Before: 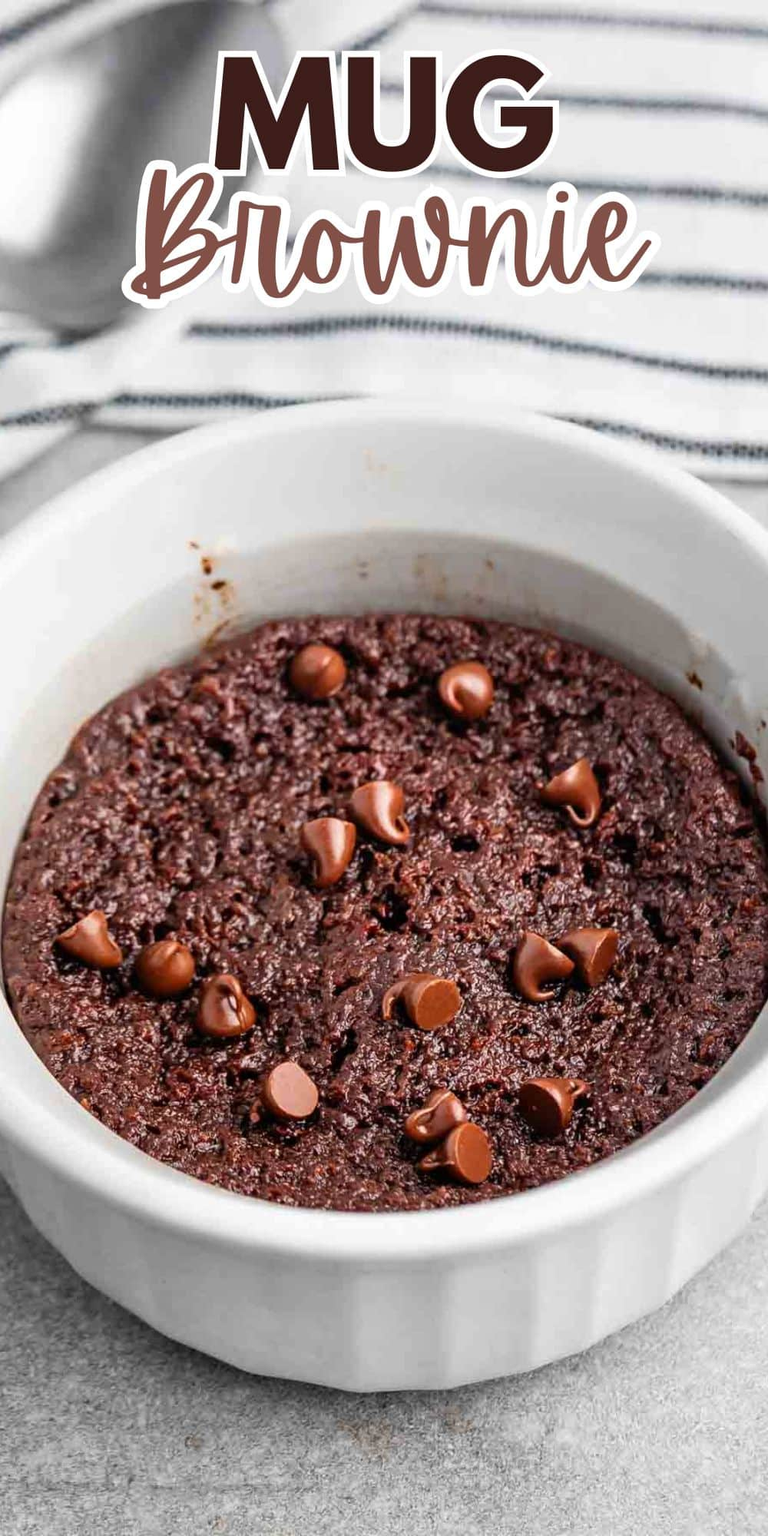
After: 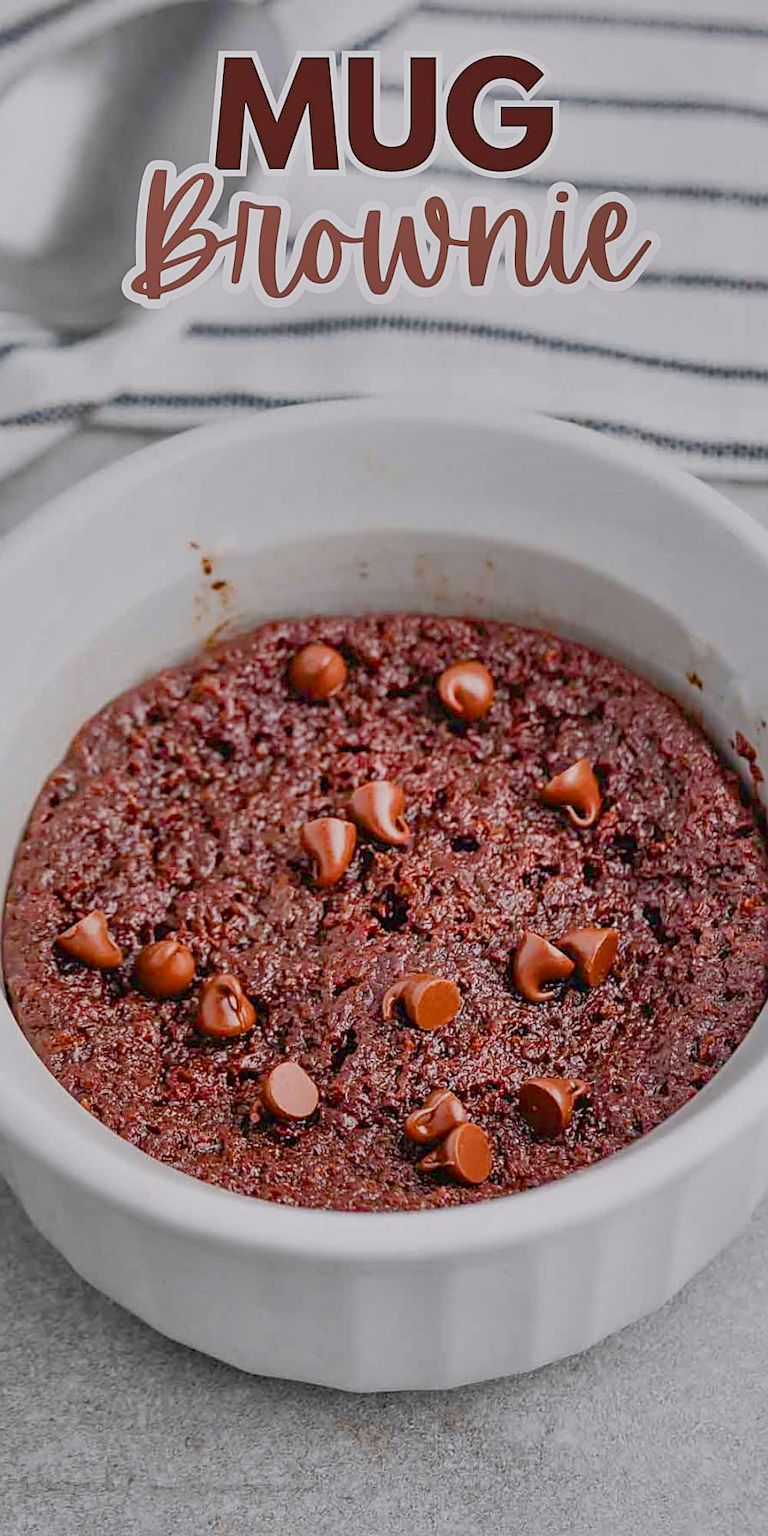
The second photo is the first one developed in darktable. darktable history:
sharpen: on, module defaults
color balance rgb: shadows lift › chroma 1%, shadows lift › hue 113°, highlights gain › chroma 0.2%, highlights gain › hue 333°, perceptual saturation grading › global saturation 20%, perceptual saturation grading › highlights -50%, perceptual saturation grading › shadows 25%, contrast -30%
white balance: red 1.004, blue 1.024
shadows and highlights: highlights color adjustment 0%, low approximation 0.01, soften with gaussian
